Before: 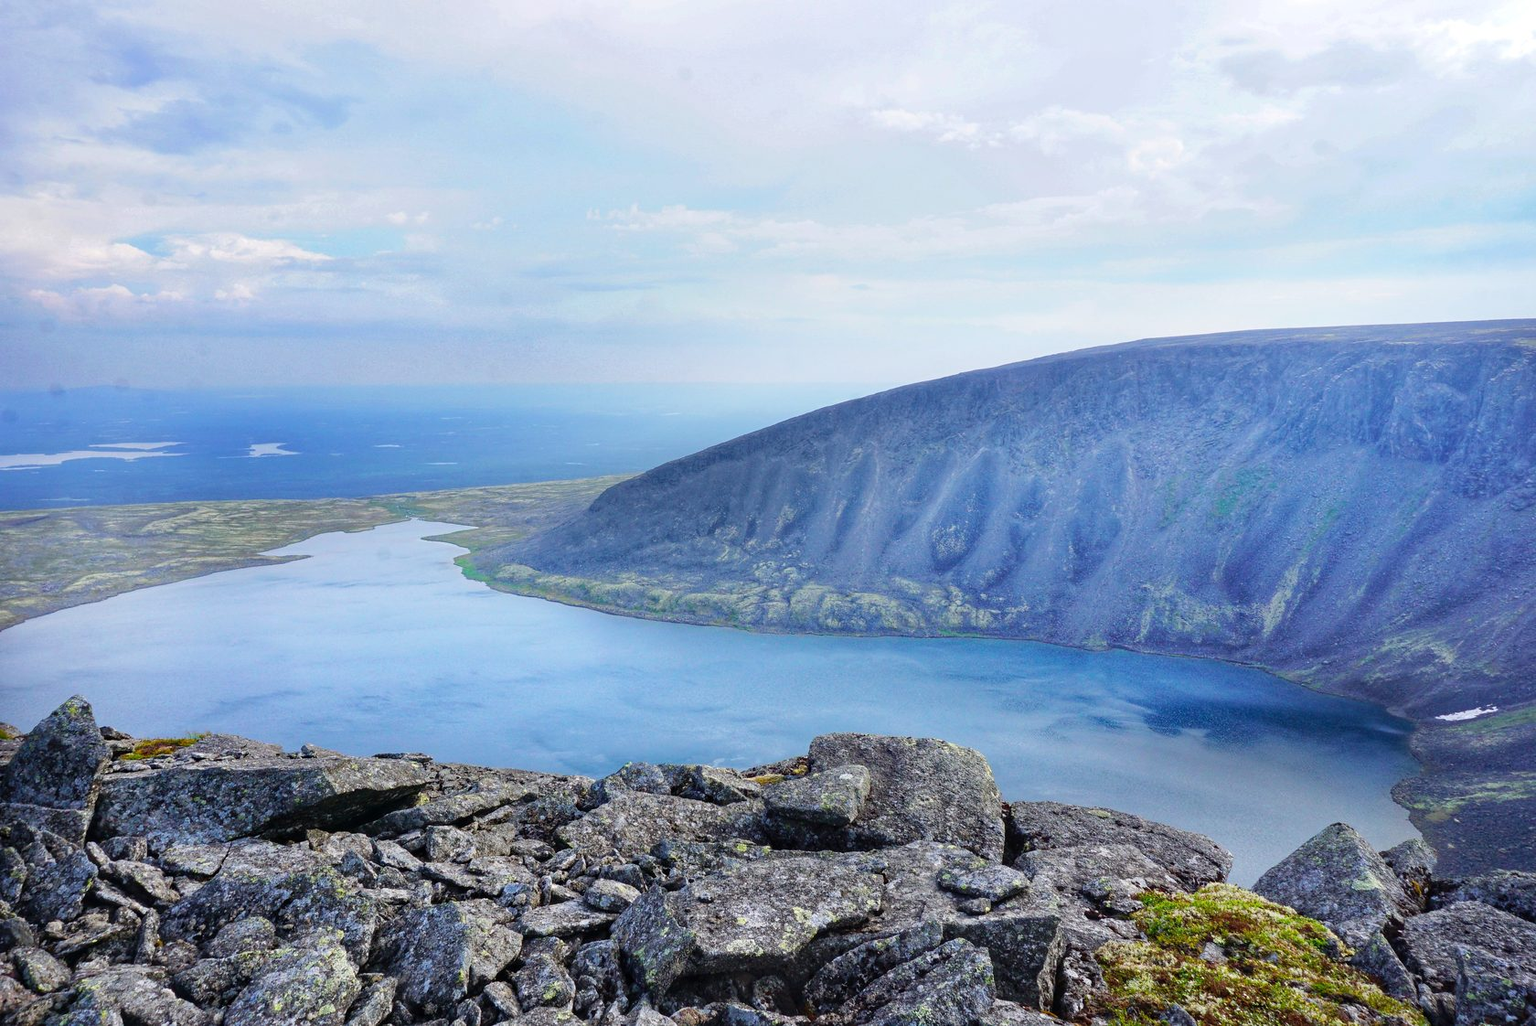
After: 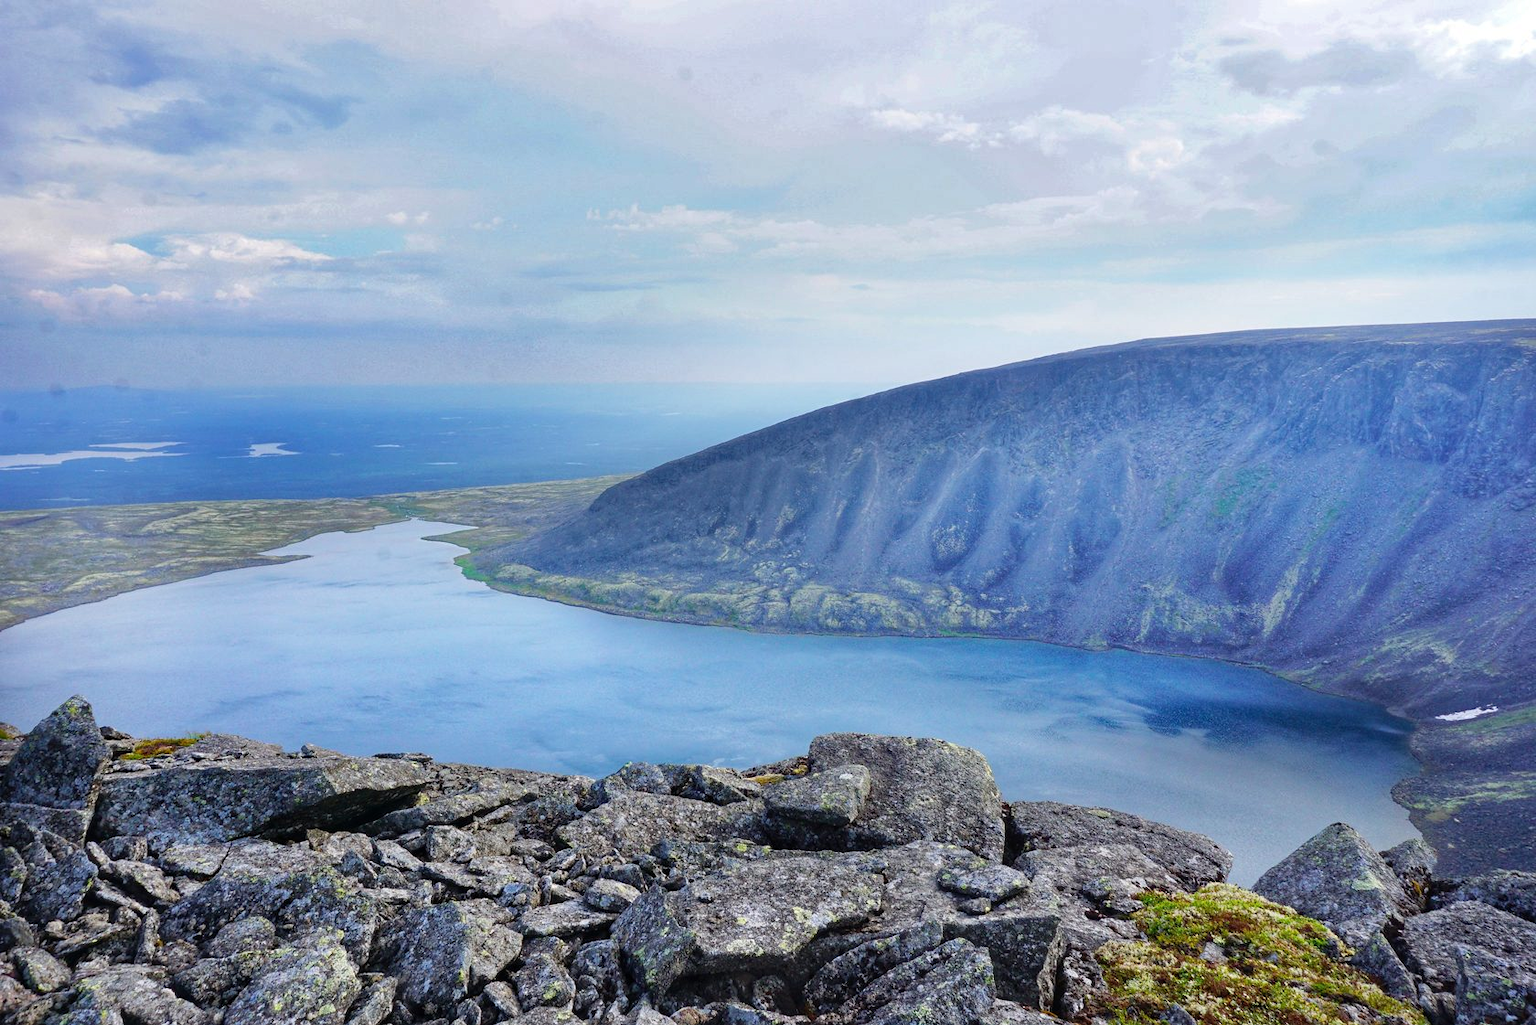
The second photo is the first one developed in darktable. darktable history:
shadows and highlights: shadows 32.81, highlights -47.57, compress 49.59%, soften with gaussian
